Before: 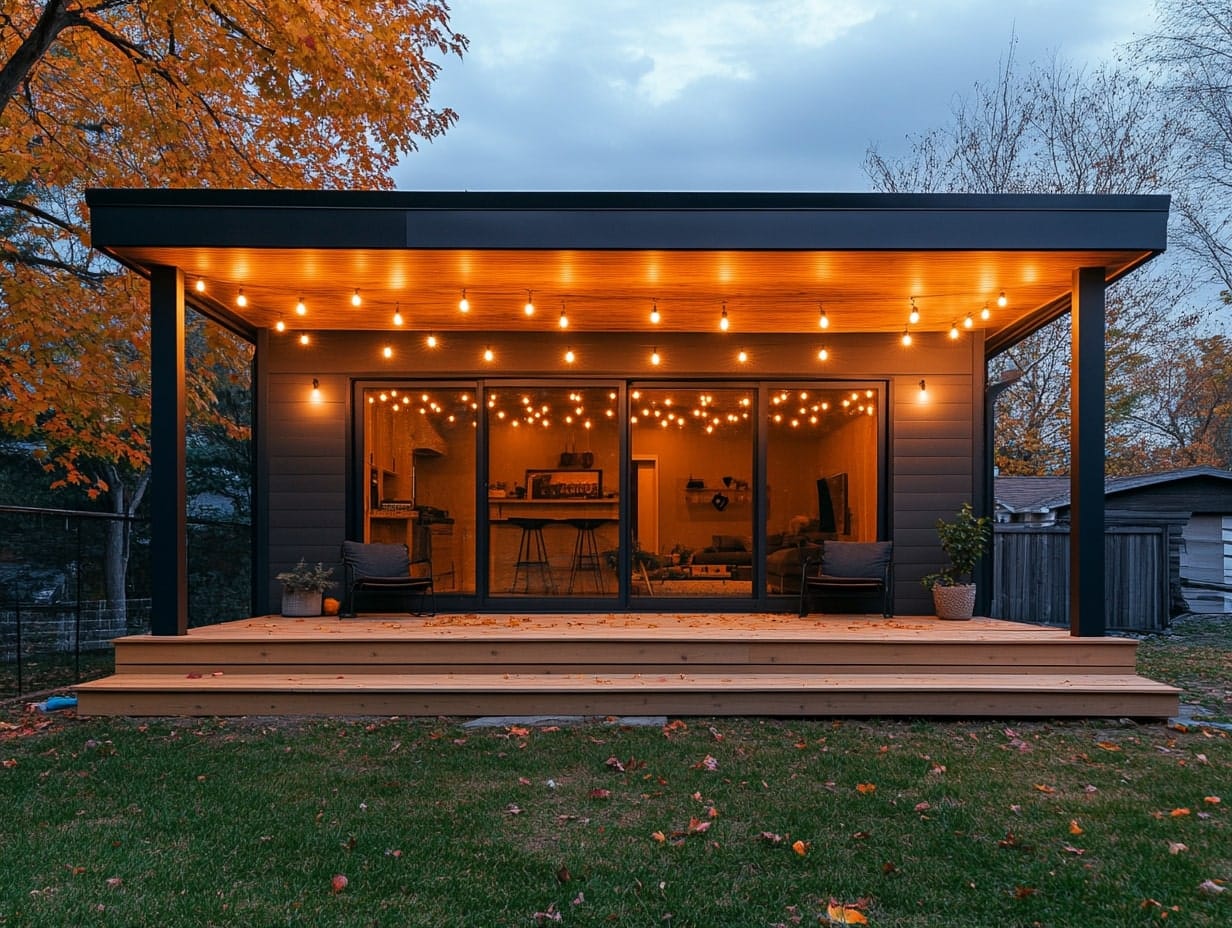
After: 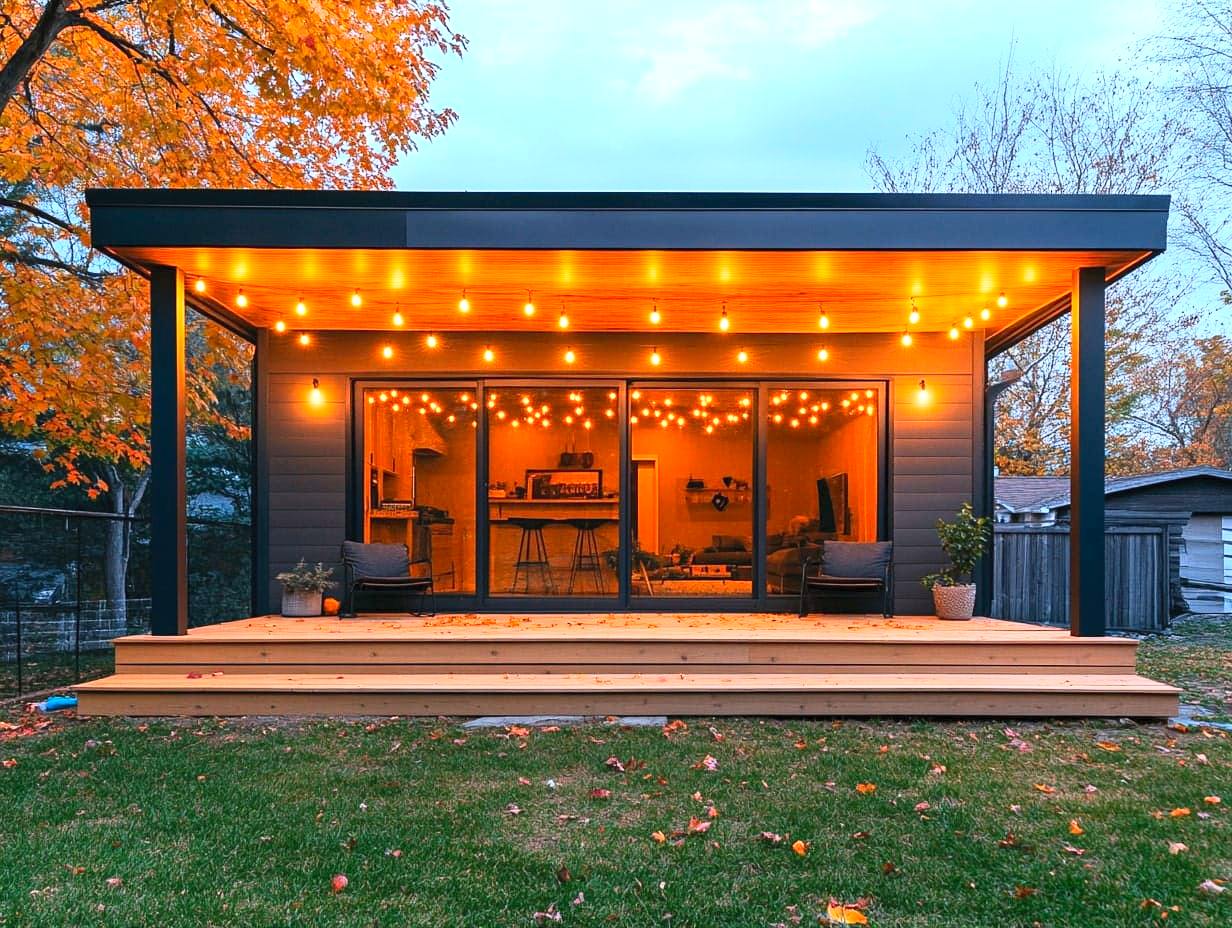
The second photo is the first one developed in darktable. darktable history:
contrast brightness saturation: contrast 0.236, brightness 0.258, saturation 0.377
exposure: exposure 0.605 EV, compensate highlight preservation false
